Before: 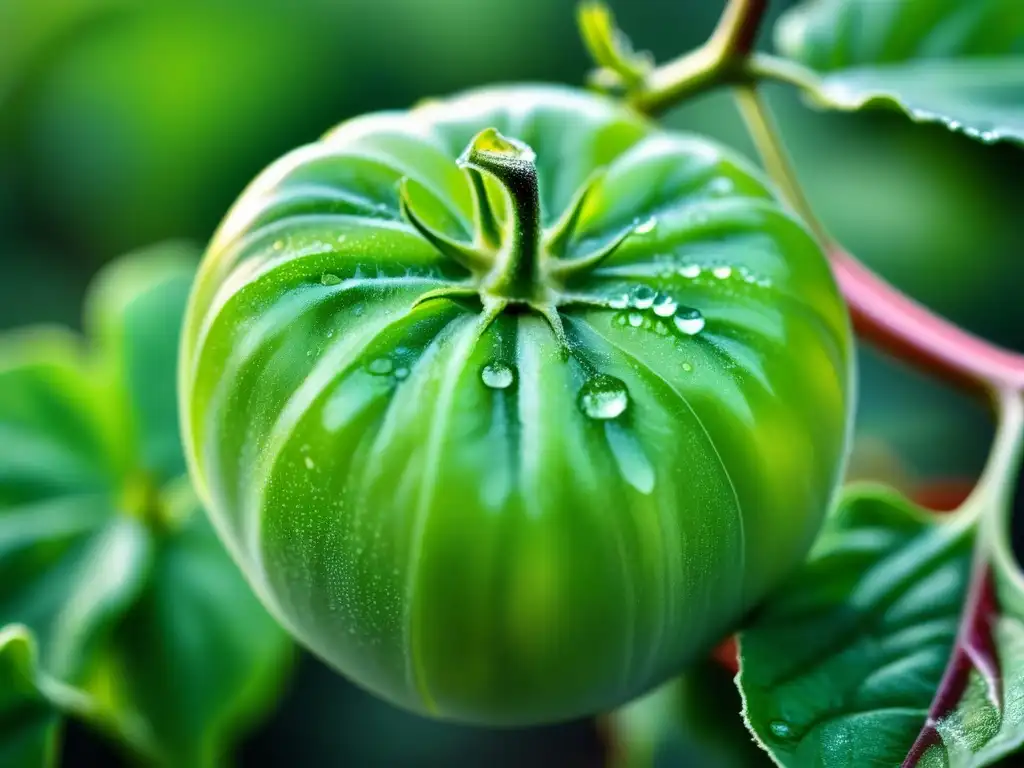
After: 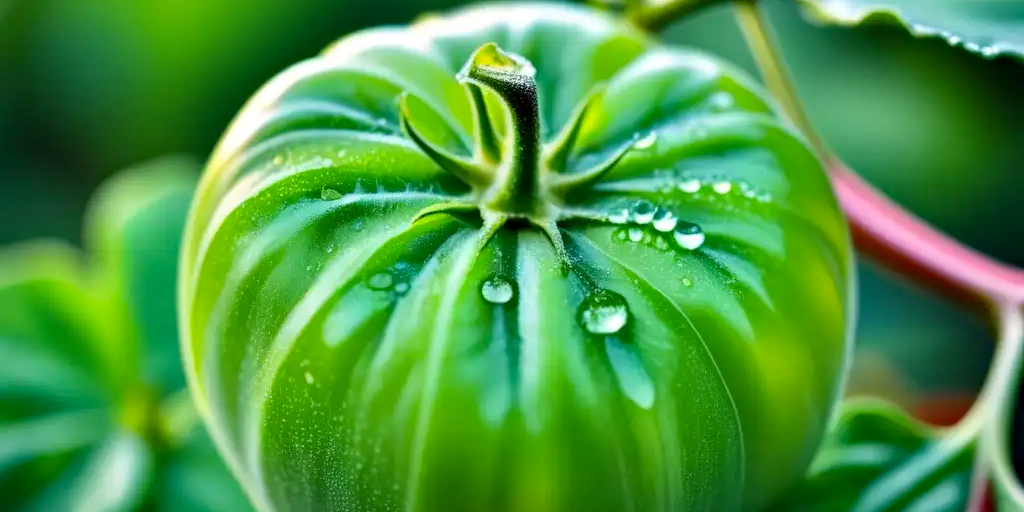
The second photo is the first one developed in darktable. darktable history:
haze removal: compatibility mode true, adaptive false
crop: top 11.166%, bottom 22.168%
